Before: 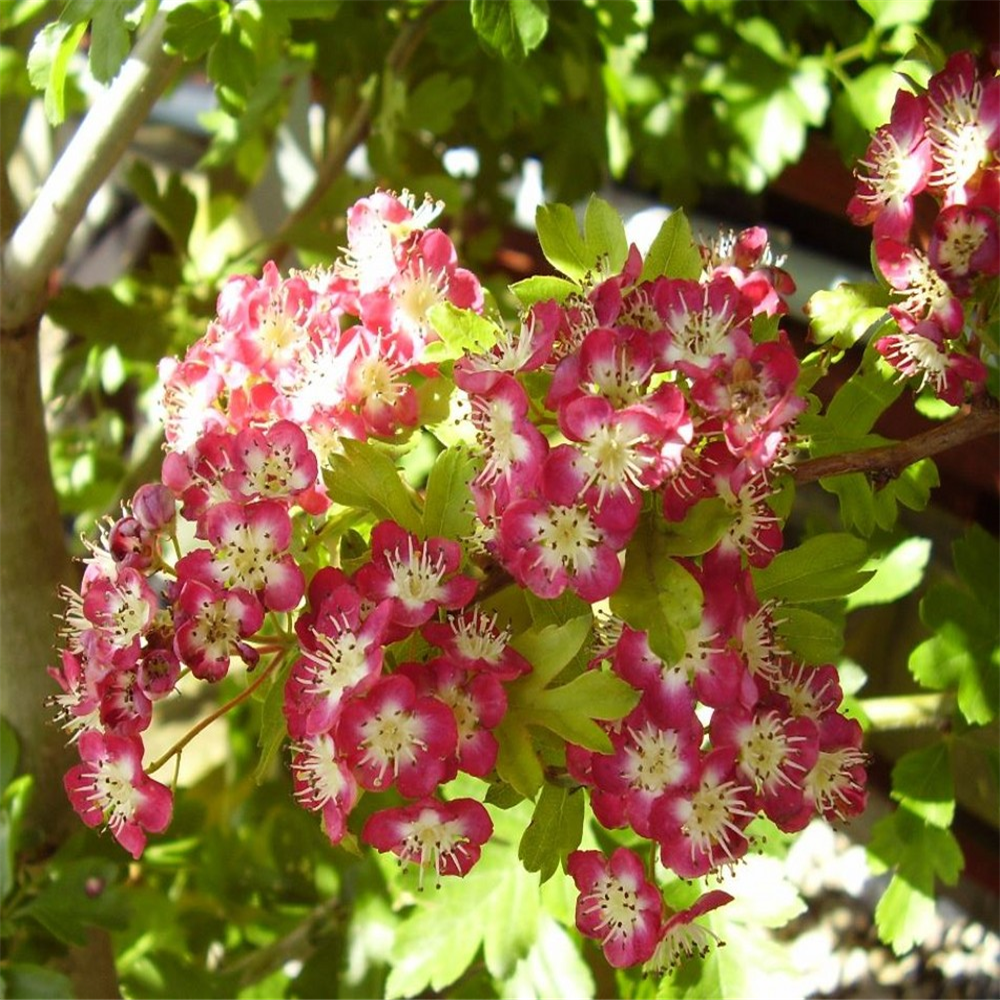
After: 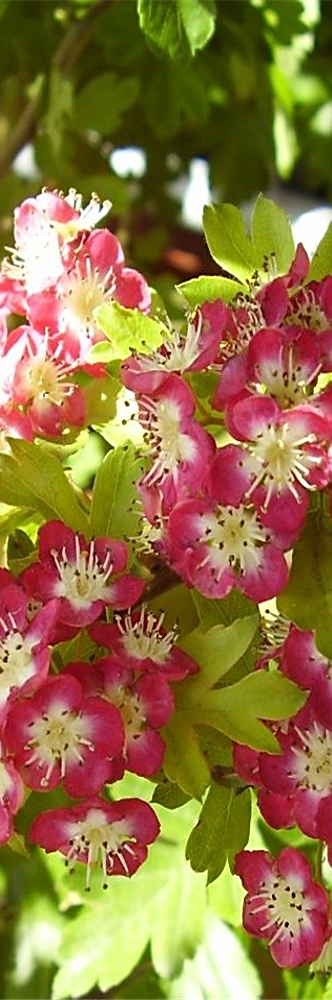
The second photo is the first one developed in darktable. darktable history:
crop: left 33.36%, right 33.36%
sharpen: on, module defaults
